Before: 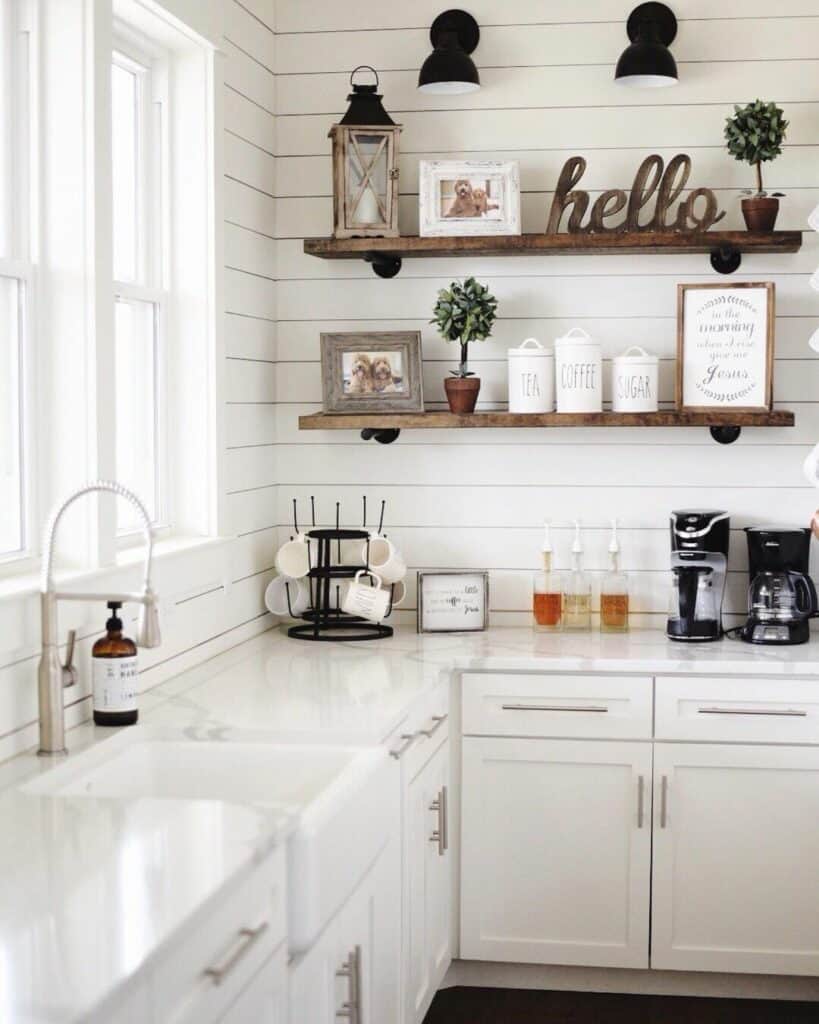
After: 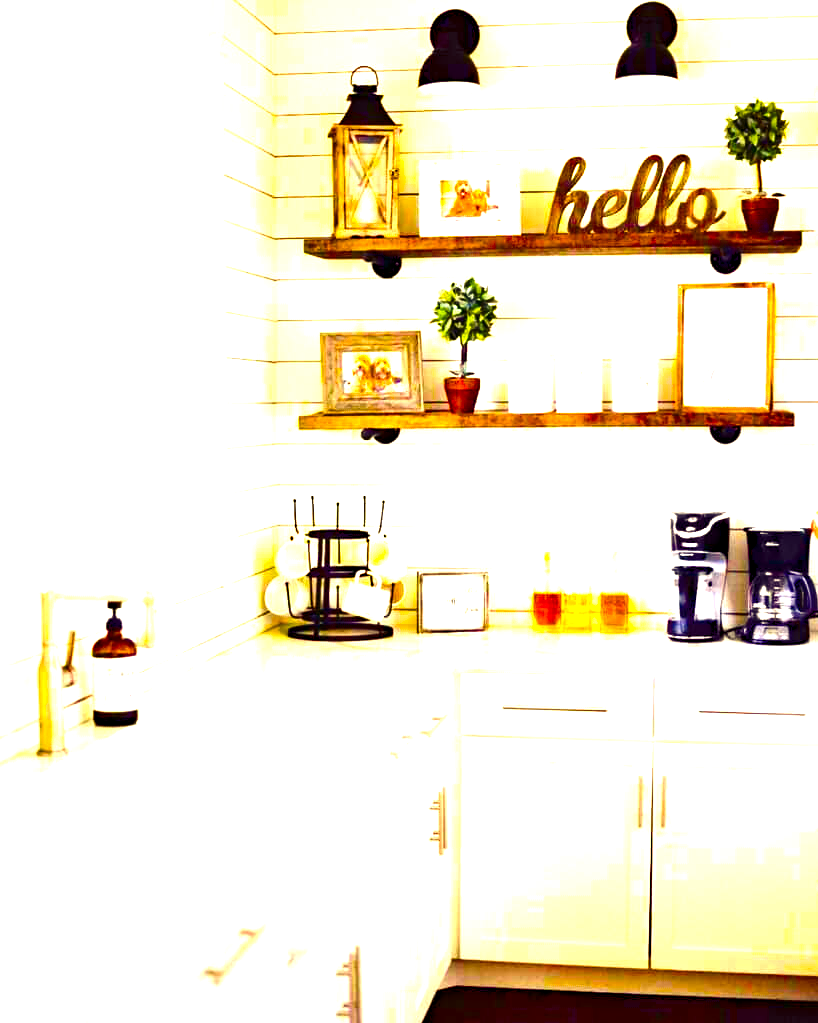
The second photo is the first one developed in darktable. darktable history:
crop: left 0.028%
contrast brightness saturation: contrast 0.096, brightness -0.262, saturation 0.149
tone equalizer: smoothing diameter 24.88%, edges refinement/feathering 8.55, preserve details guided filter
exposure: black level correction 0.001, exposure 1.802 EV, compensate highlight preservation false
haze removal: adaptive false
color balance rgb: shadows lift › luminance -21.545%, shadows lift › chroma 8.924%, shadows lift › hue 282.95°, power › luminance 0.863%, power › chroma 0.42%, power › hue 34.11°, highlights gain › chroma 3.093%, highlights gain › hue 75.44°, linear chroma grading › shadows 9.851%, linear chroma grading › highlights 9.923%, linear chroma grading › global chroma 15.515%, linear chroma grading › mid-tones 14.569%, perceptual saturation grading › global saturation 99.432%, global vibrance 20%
